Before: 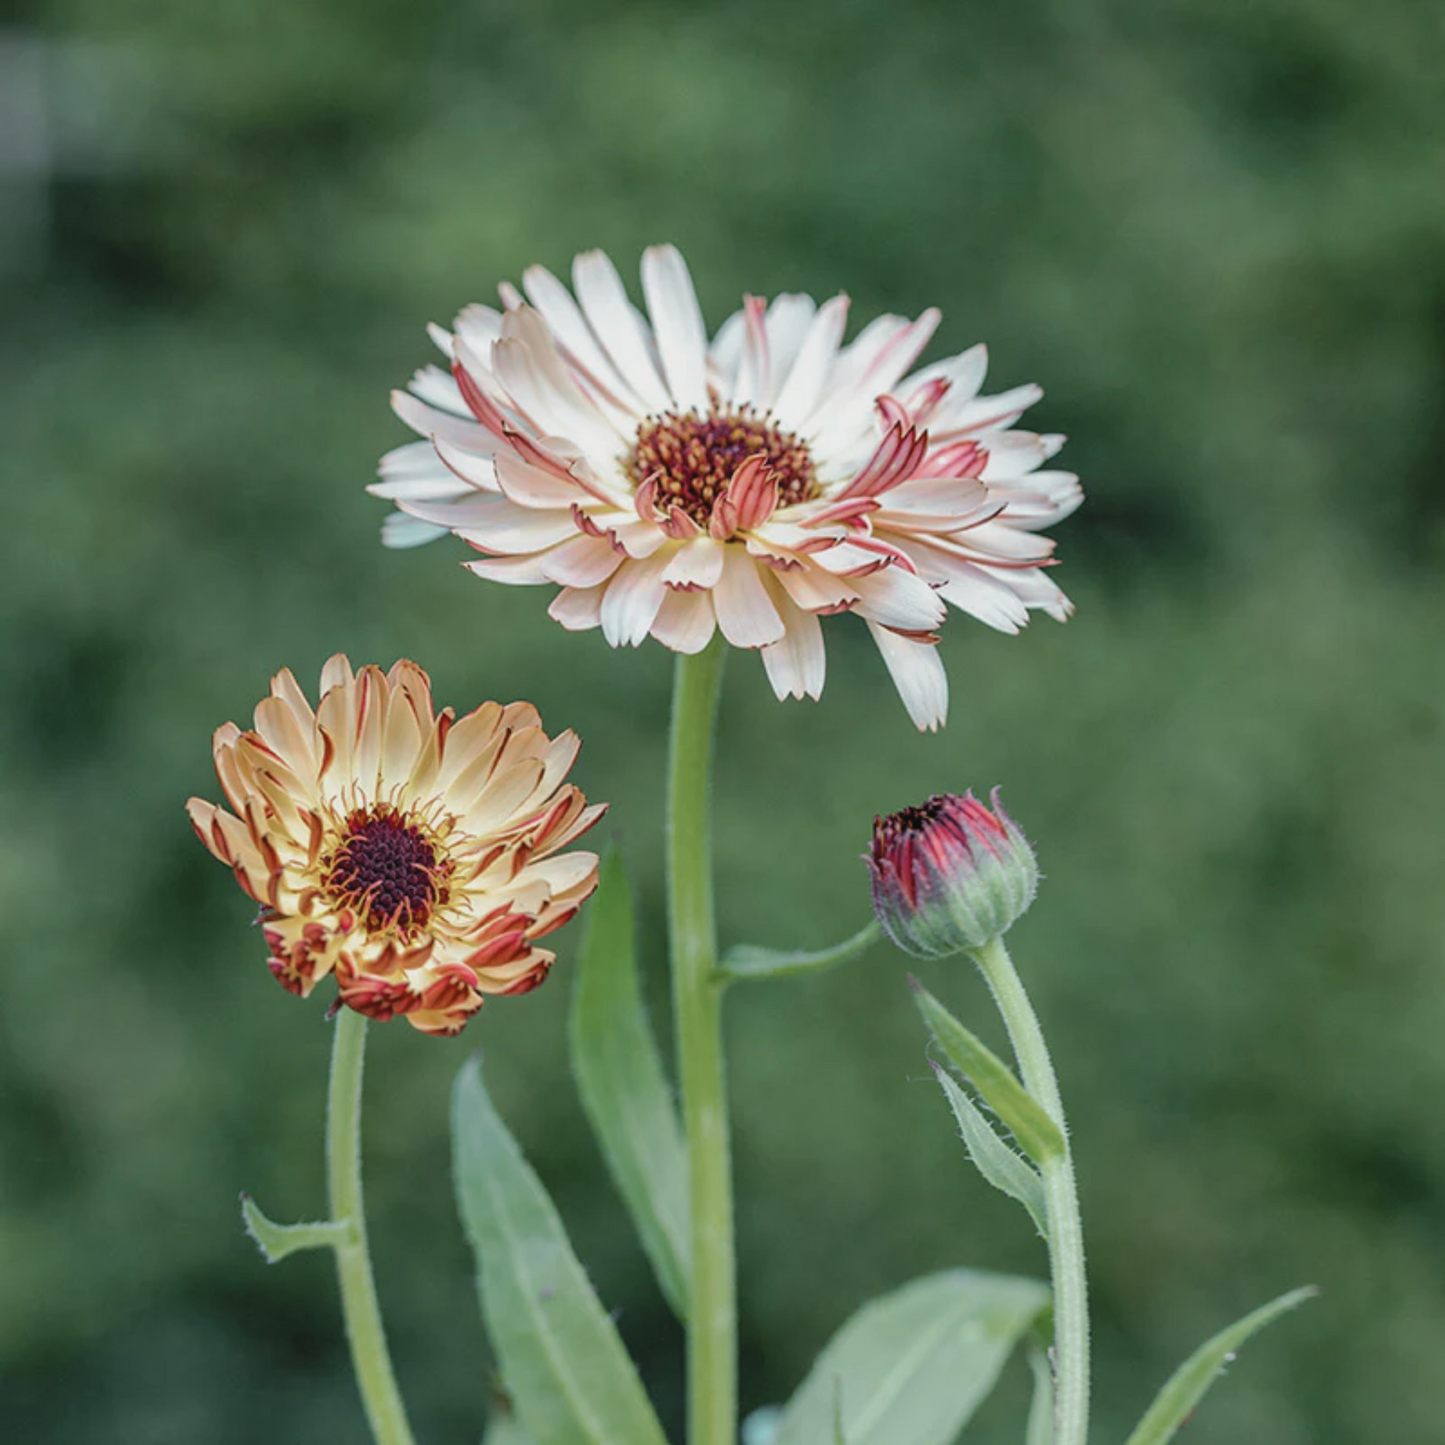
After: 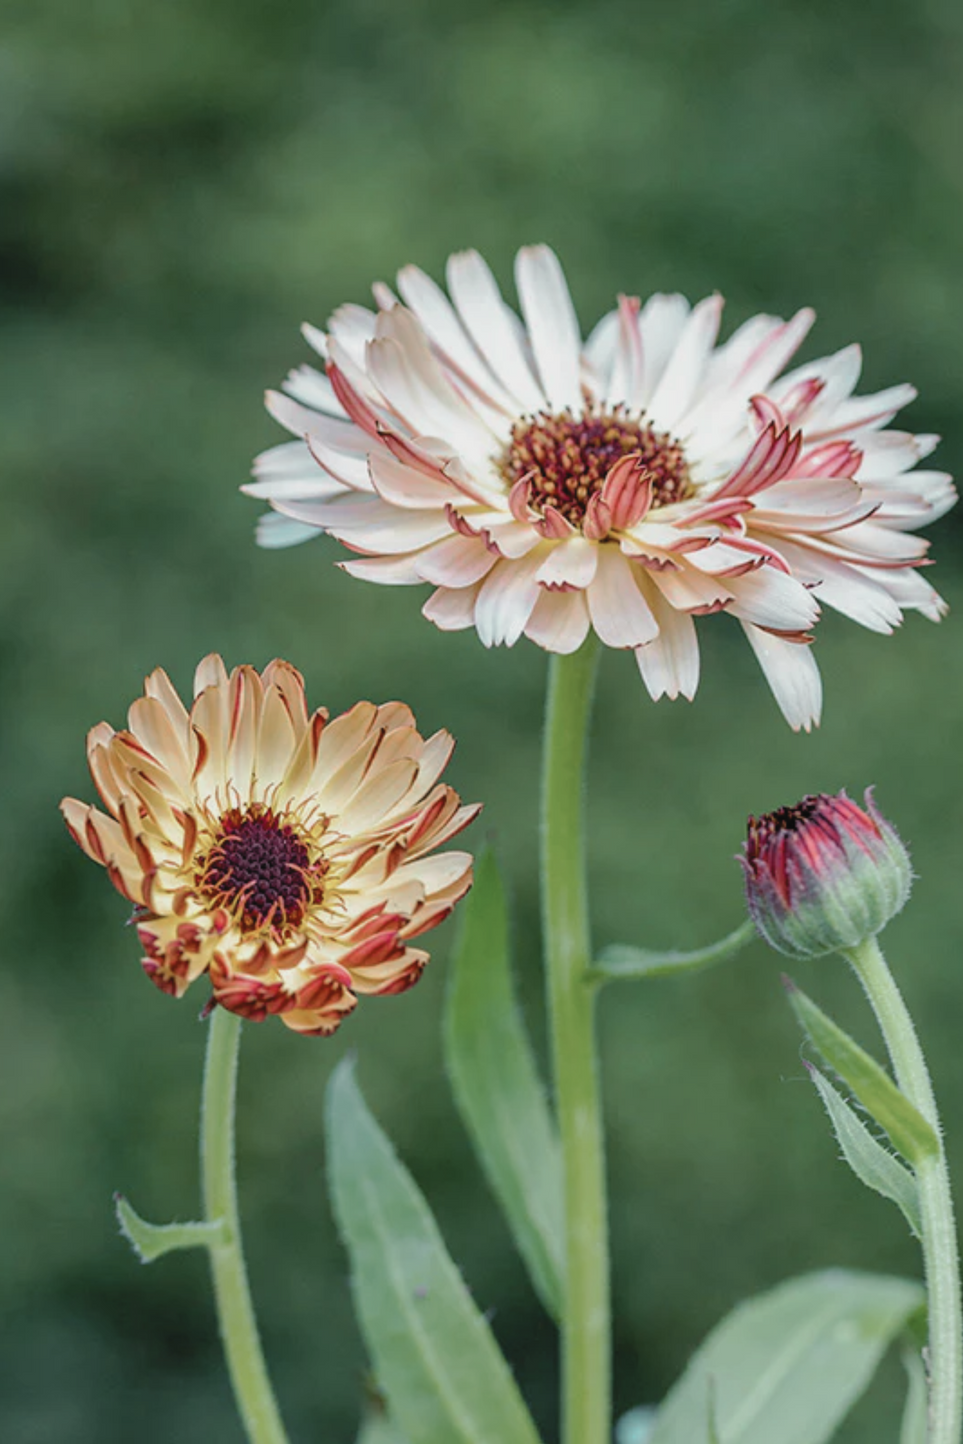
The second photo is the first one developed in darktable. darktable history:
crop and rotate: left 8.786%, right 24.548%
rotate and perspective: automatic cropping original format, crop left 0, crop top 0
